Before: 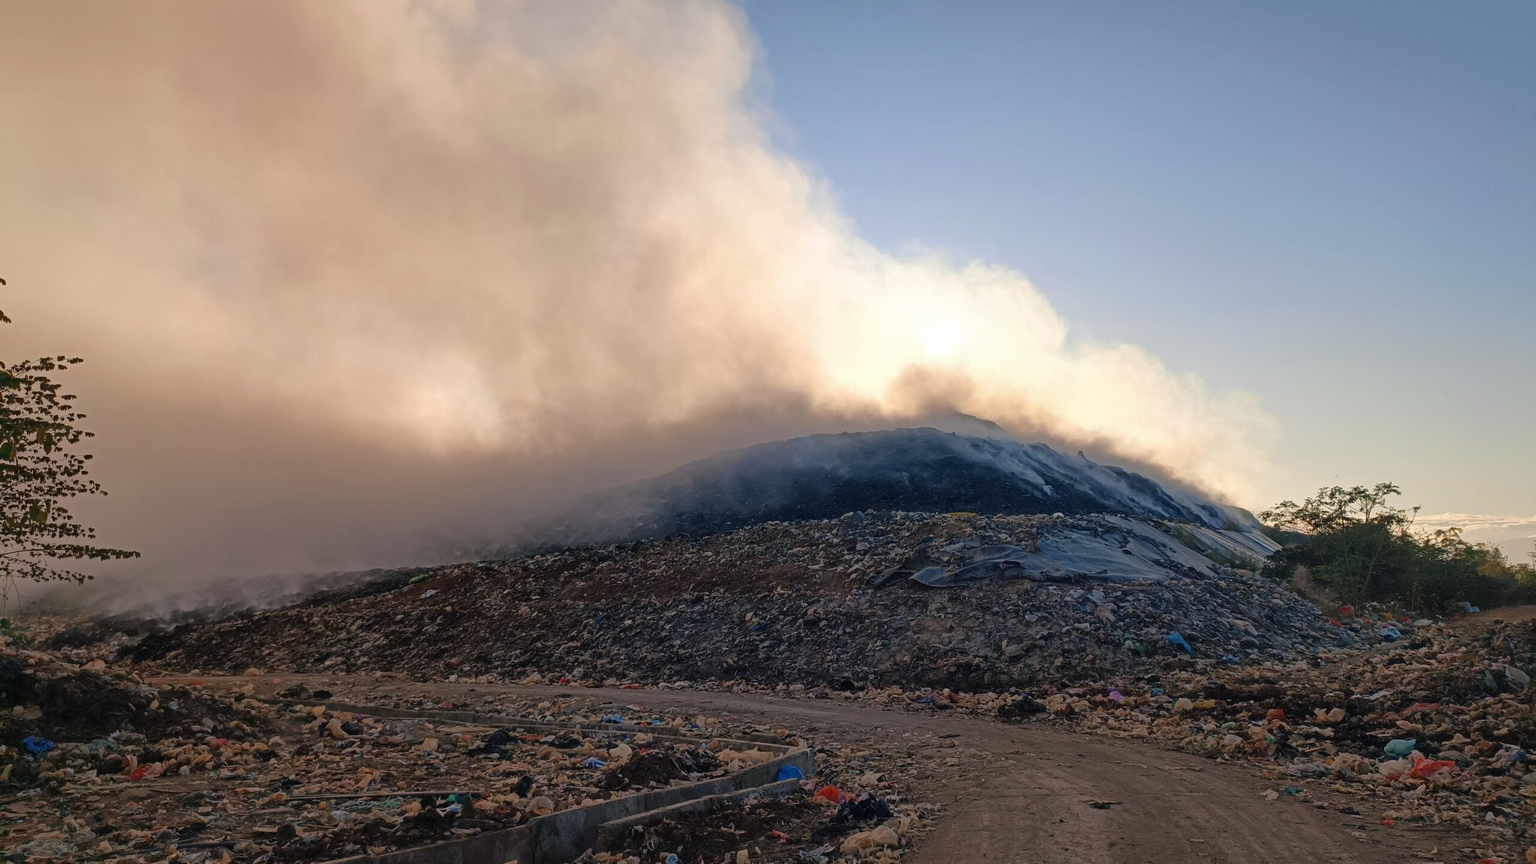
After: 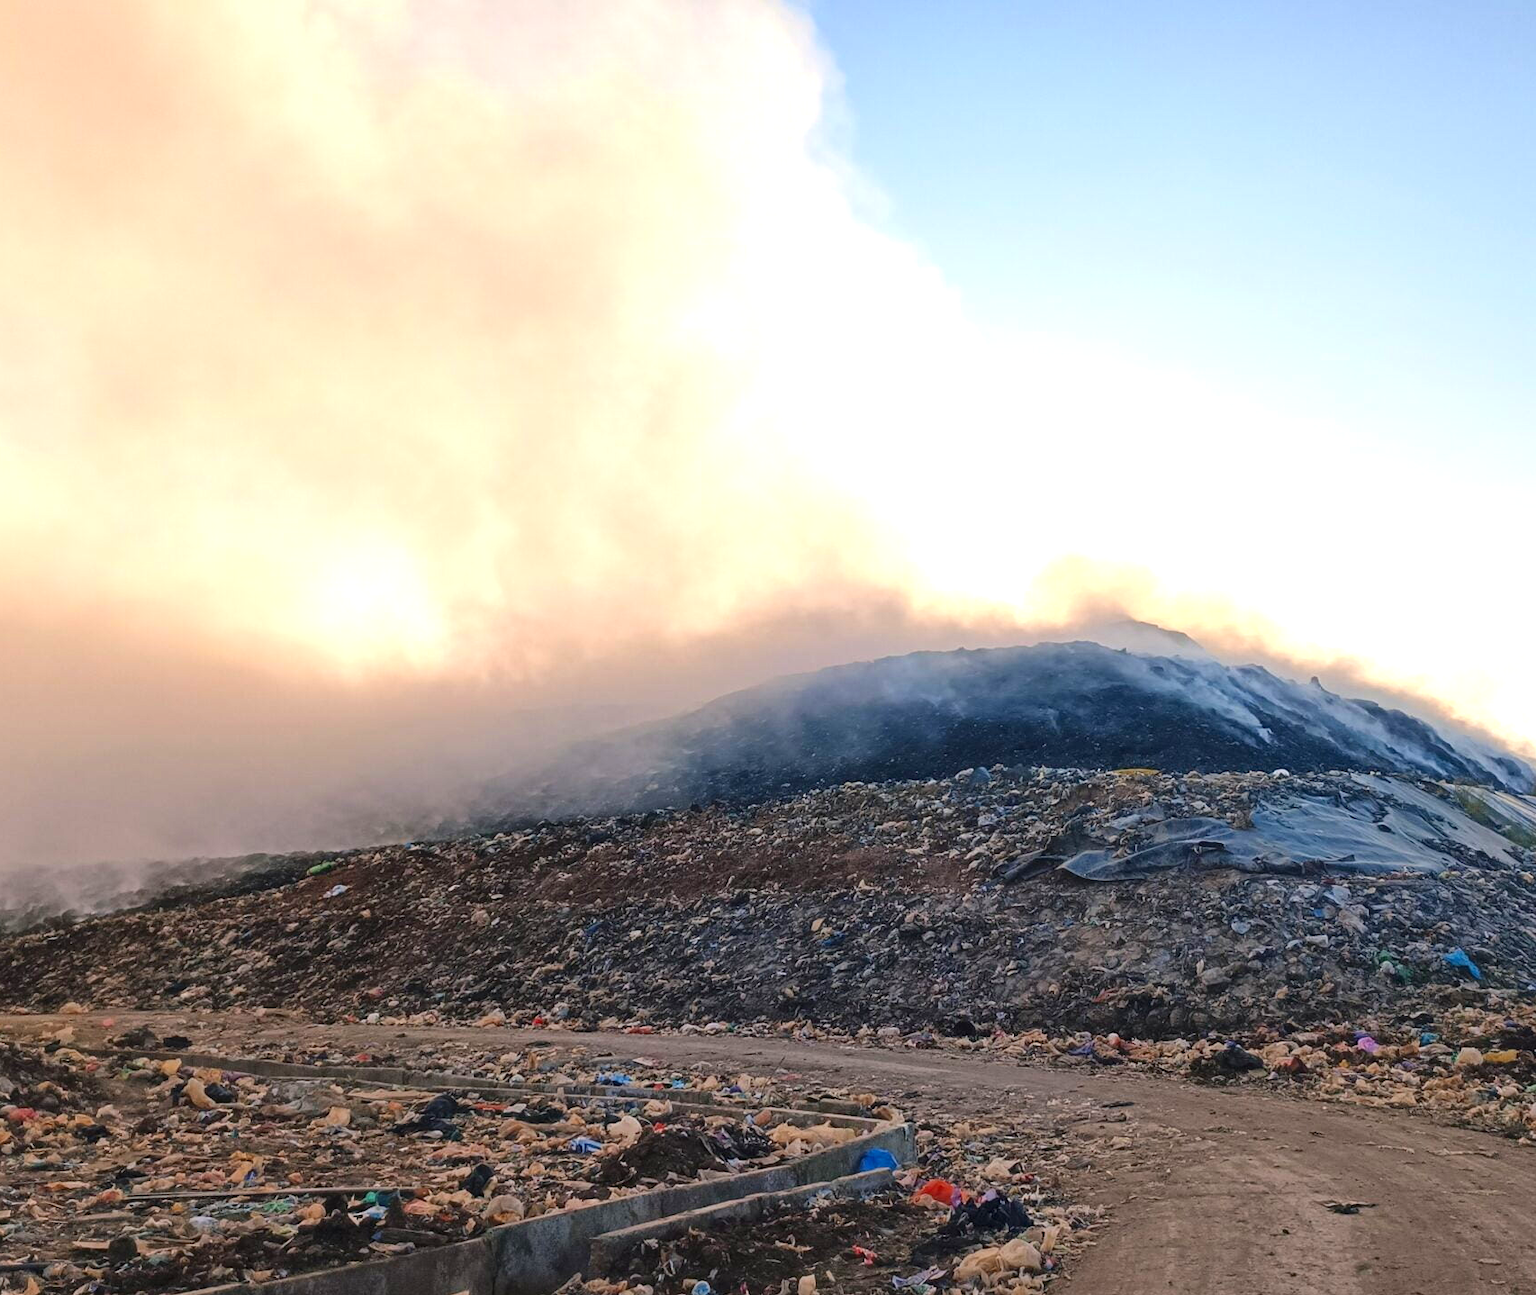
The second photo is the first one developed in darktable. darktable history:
exposure: black level correction 0, exposure 1.1 EV, compensate highlight preservation false
contrast brightness saturation: contrast 0.1, brightness 0.03, saturation 0.09
crop and rotate: left 13.342%, right 19.991%
